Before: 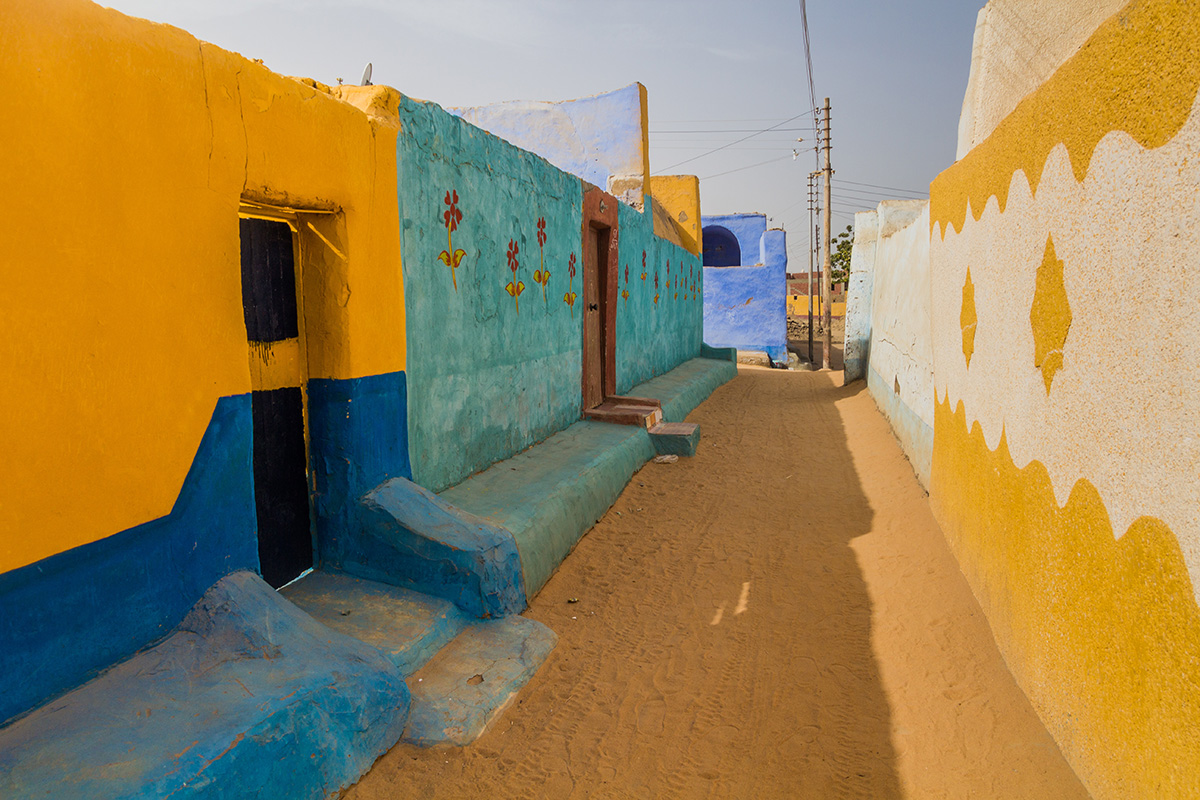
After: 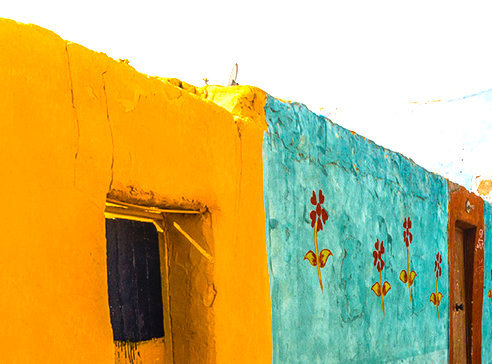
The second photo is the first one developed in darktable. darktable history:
crop and rotate: left 11.241%, top 0.066%, right 47.684%, bottom 54.342%
exposure: exposure 1.254 EV, compensate highlight preservation false
local contrast: detail 109%
color balance rgb: power › luminance -14.895%, perceptual saturation grading › global saturation 19.594%, global vibrance 6.834%, saturation formula JzAzBz (2021)
